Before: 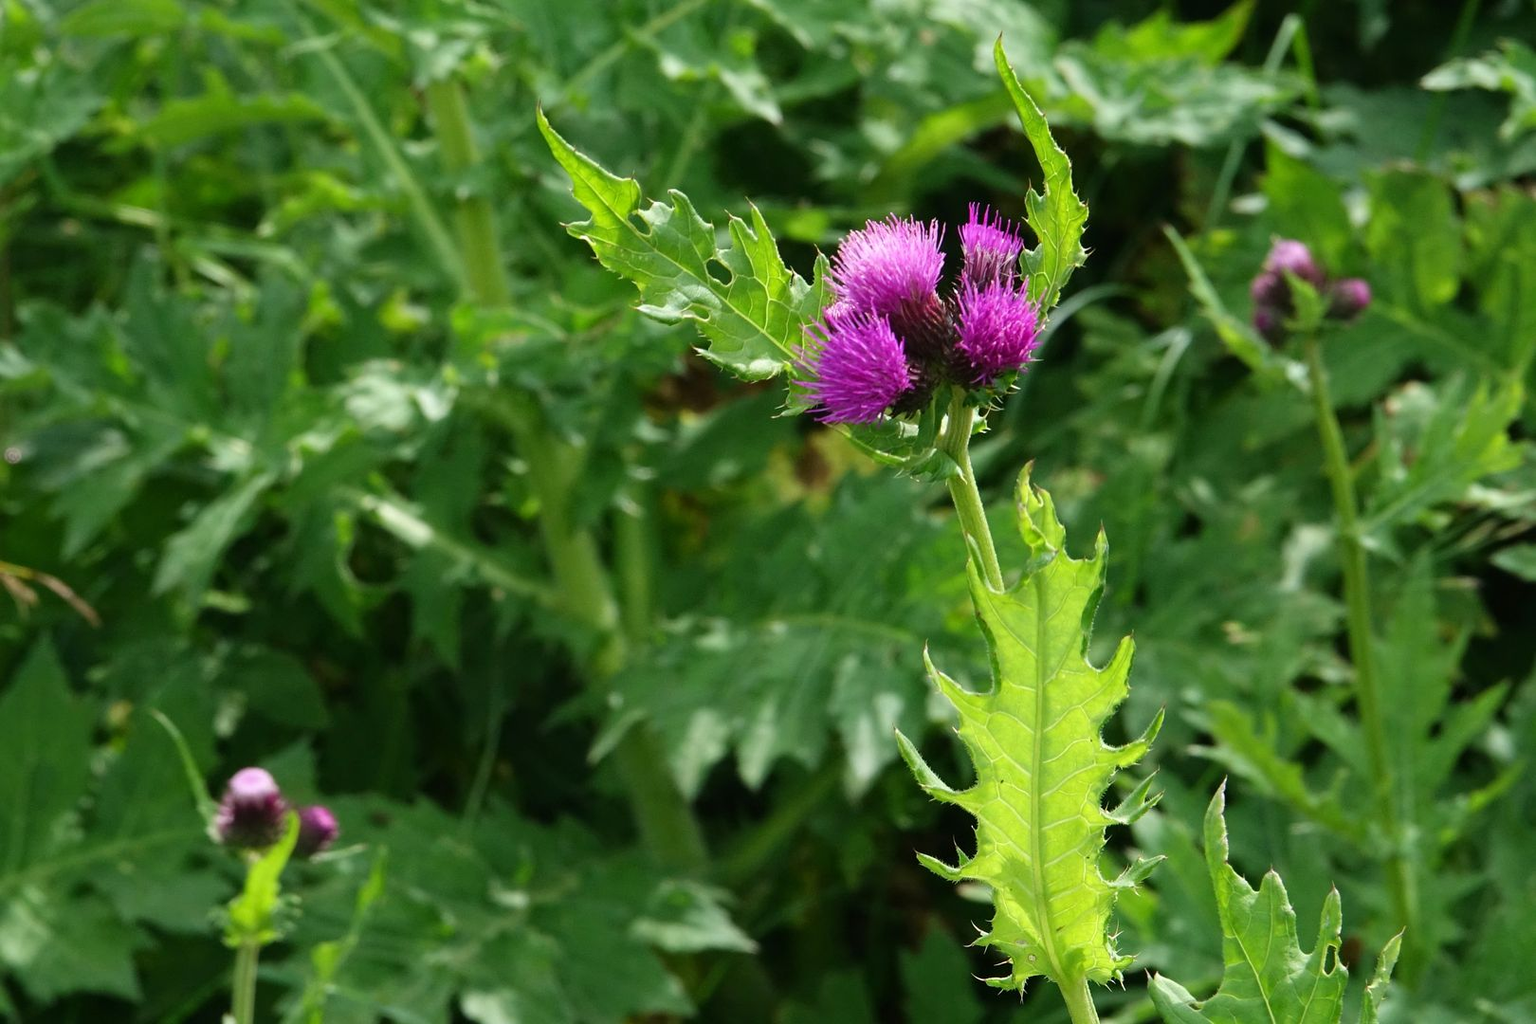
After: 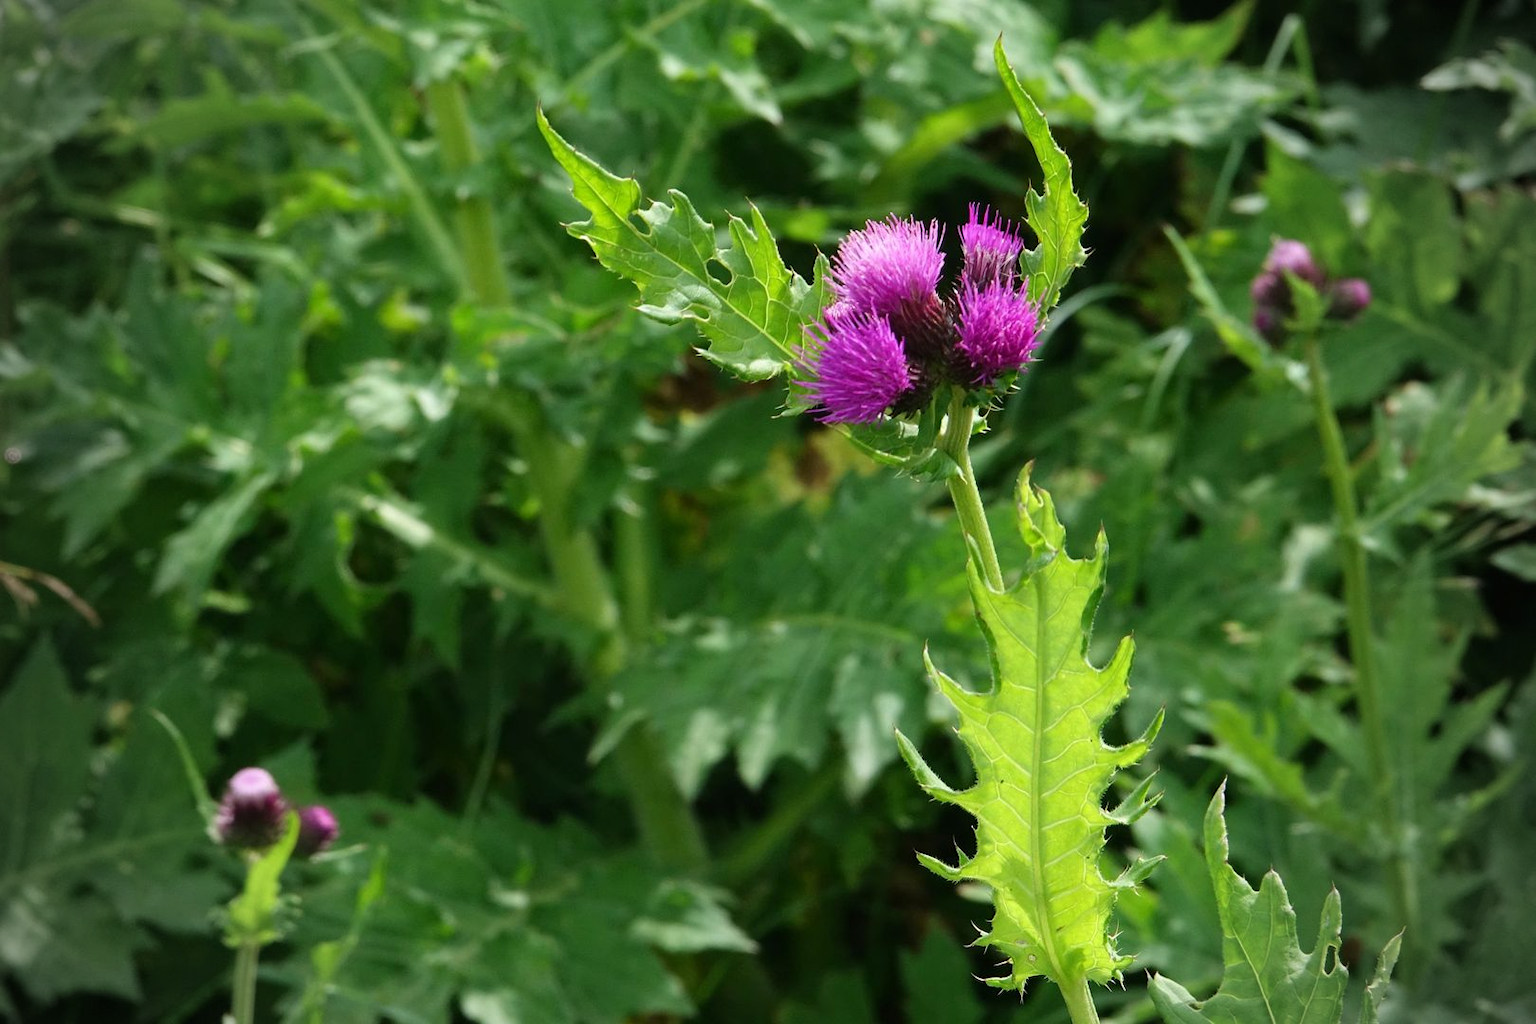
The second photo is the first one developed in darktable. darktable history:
vignetting: fall-off start 71.74%
exposure: exposure -0.01 EV, compensate highlight preservation false
